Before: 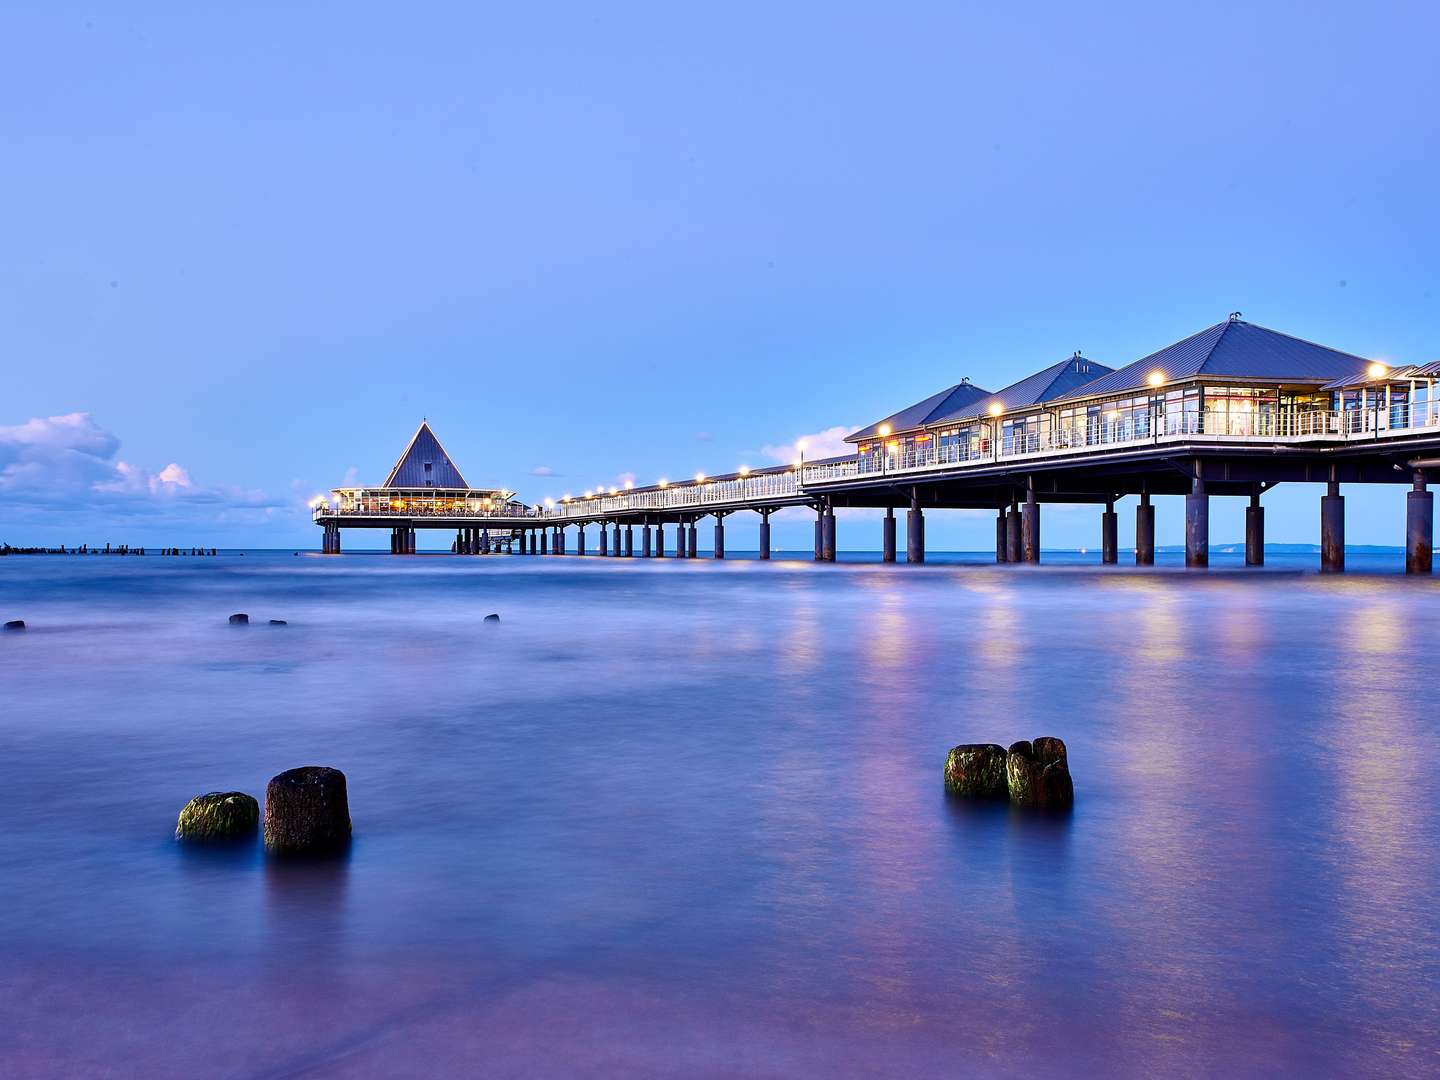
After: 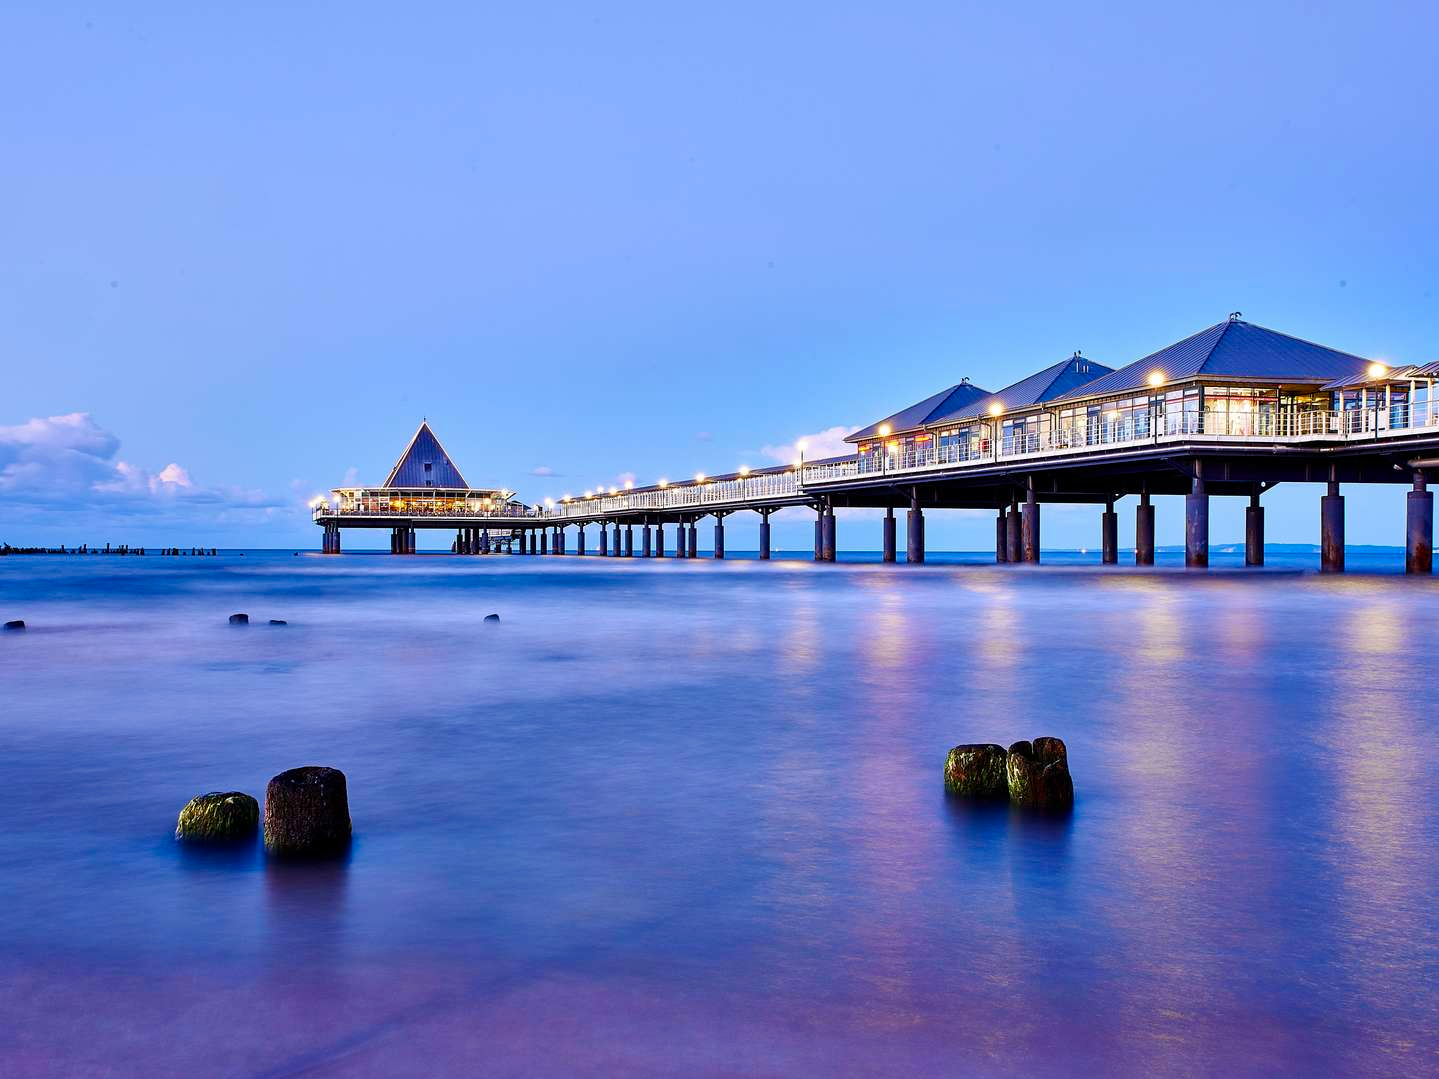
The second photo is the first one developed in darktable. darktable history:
color balance rgb: perceptual saturation grading › global saturation 20%, perceptual saturation grading › highlights -25%, perceptual saturation grading › shadows 25%
